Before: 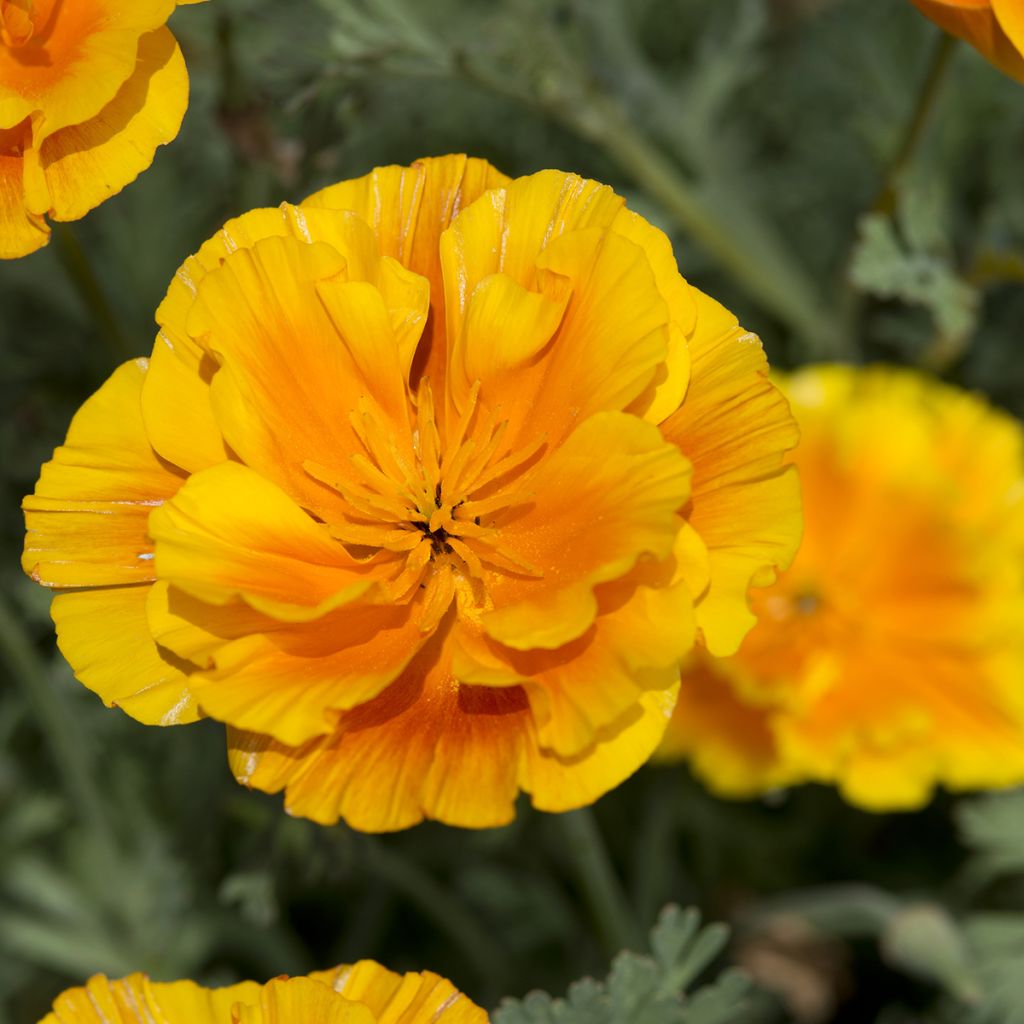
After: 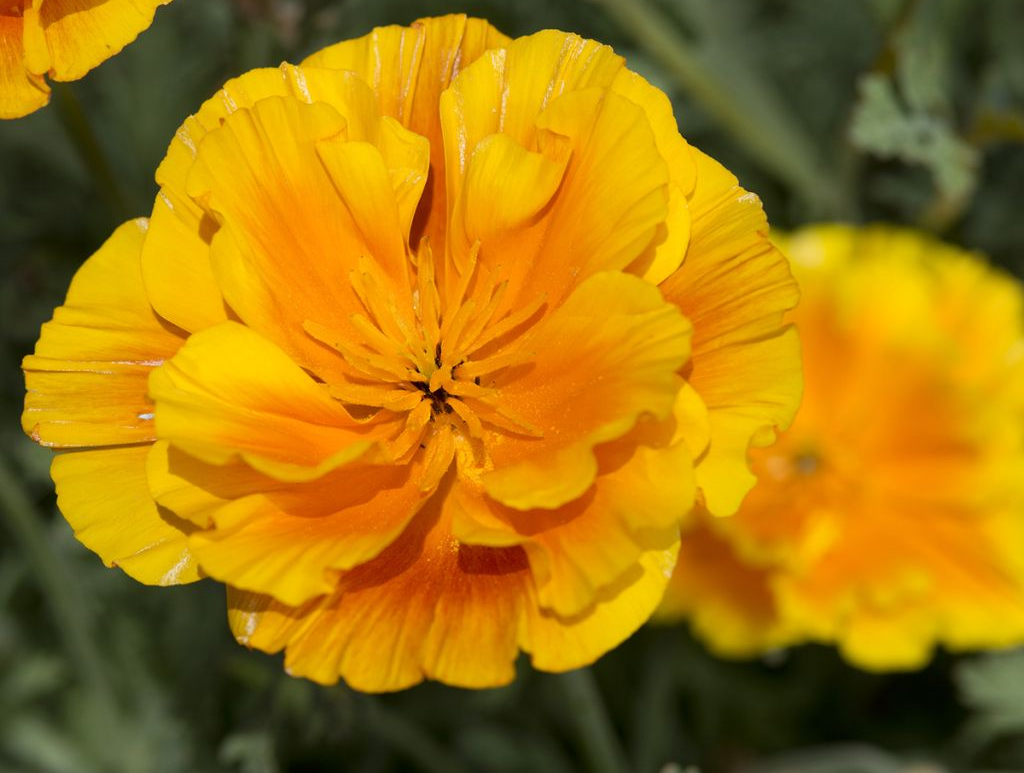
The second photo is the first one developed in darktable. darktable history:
crop: top 13.674%, bottom 10.789%
